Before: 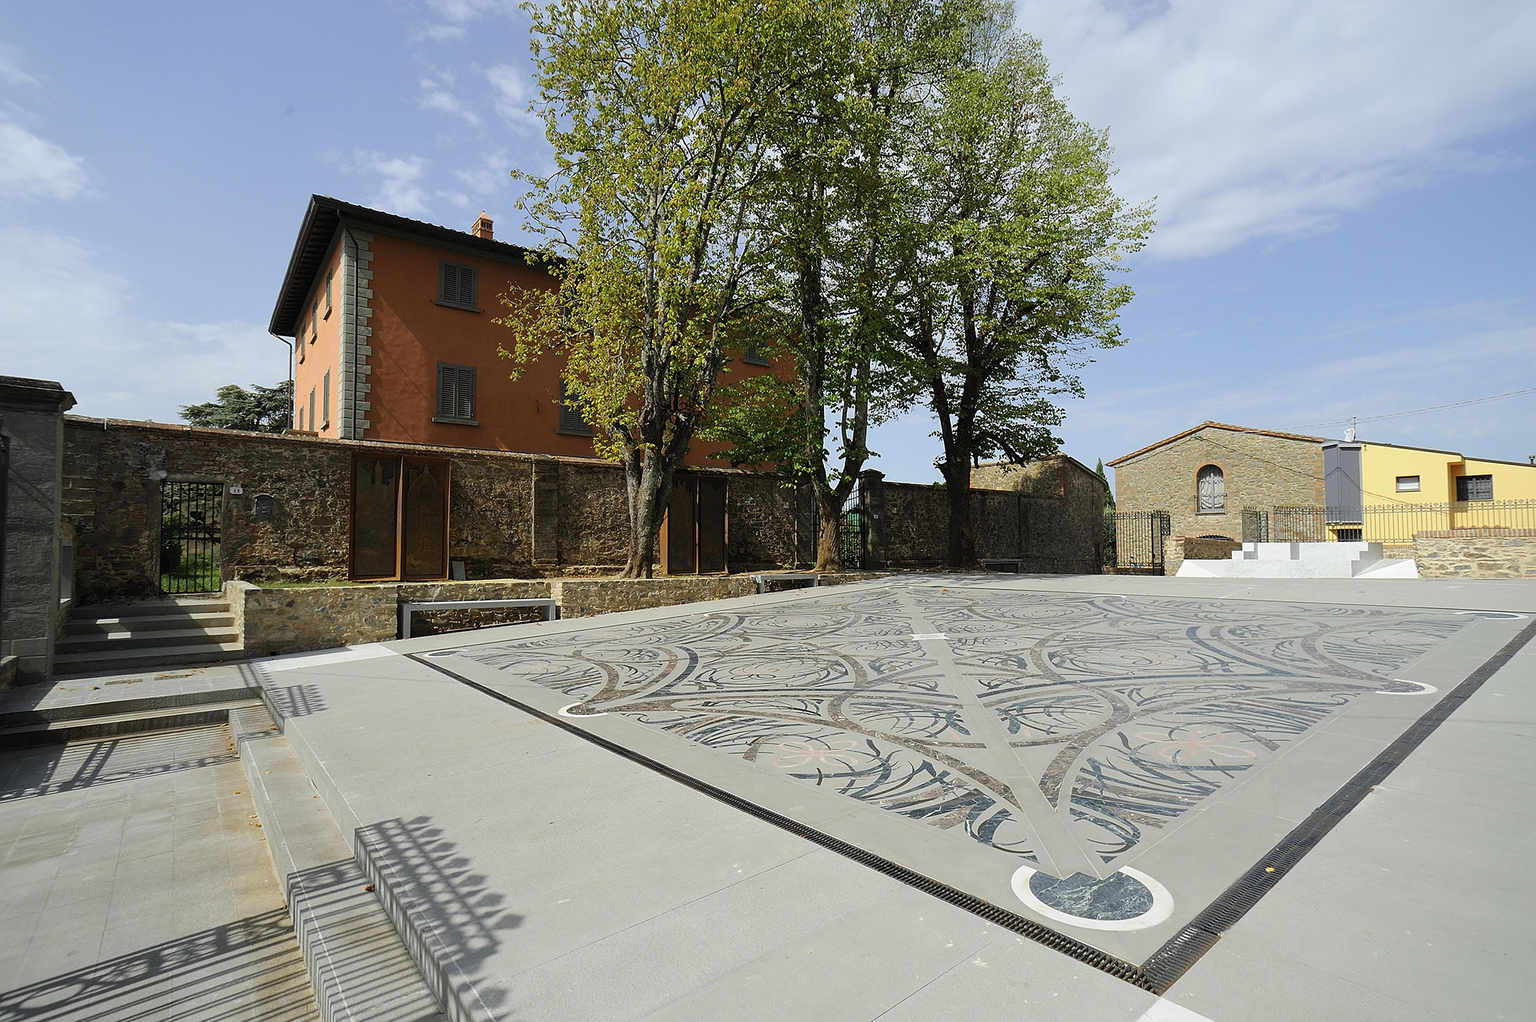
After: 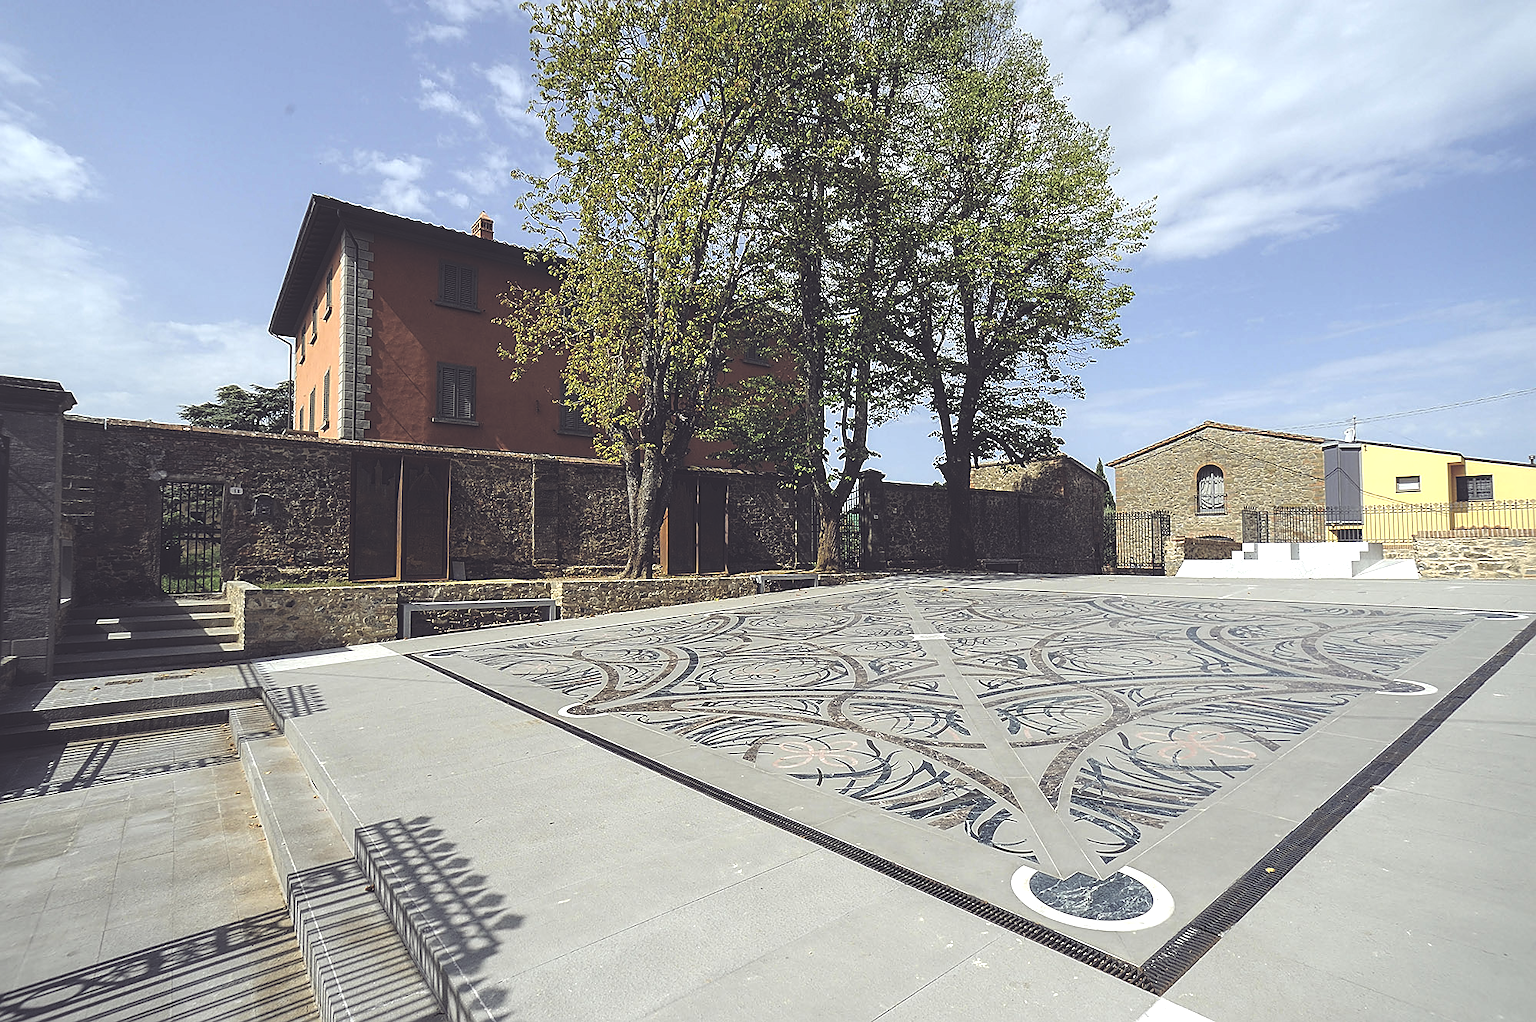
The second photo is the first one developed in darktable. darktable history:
exposure: black level correction -0.063, exposure -0.049 EV, compensate highlight preservation false
sharpen: on, module defaults
levels: levels [0.116, 0.574, 1]
local contrast: on, module defaults
color balance rgb: shadows lift › luminance -21.417%, shadows lift › chroma 9.047%, shadows lift › hue 283.03°, perceptual saturation grading › global saturation -0.365%, perceptual brilliance grading › global brilliance 11.895%, global vibrance 14.273%
